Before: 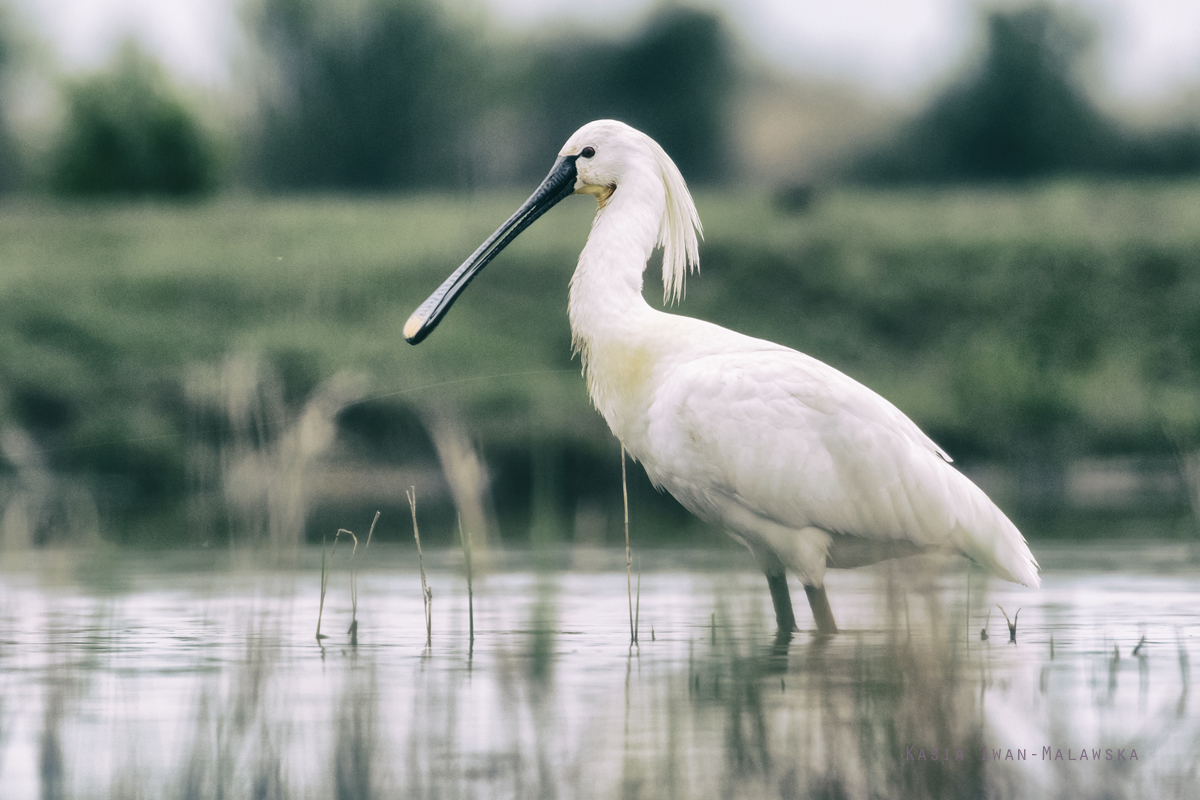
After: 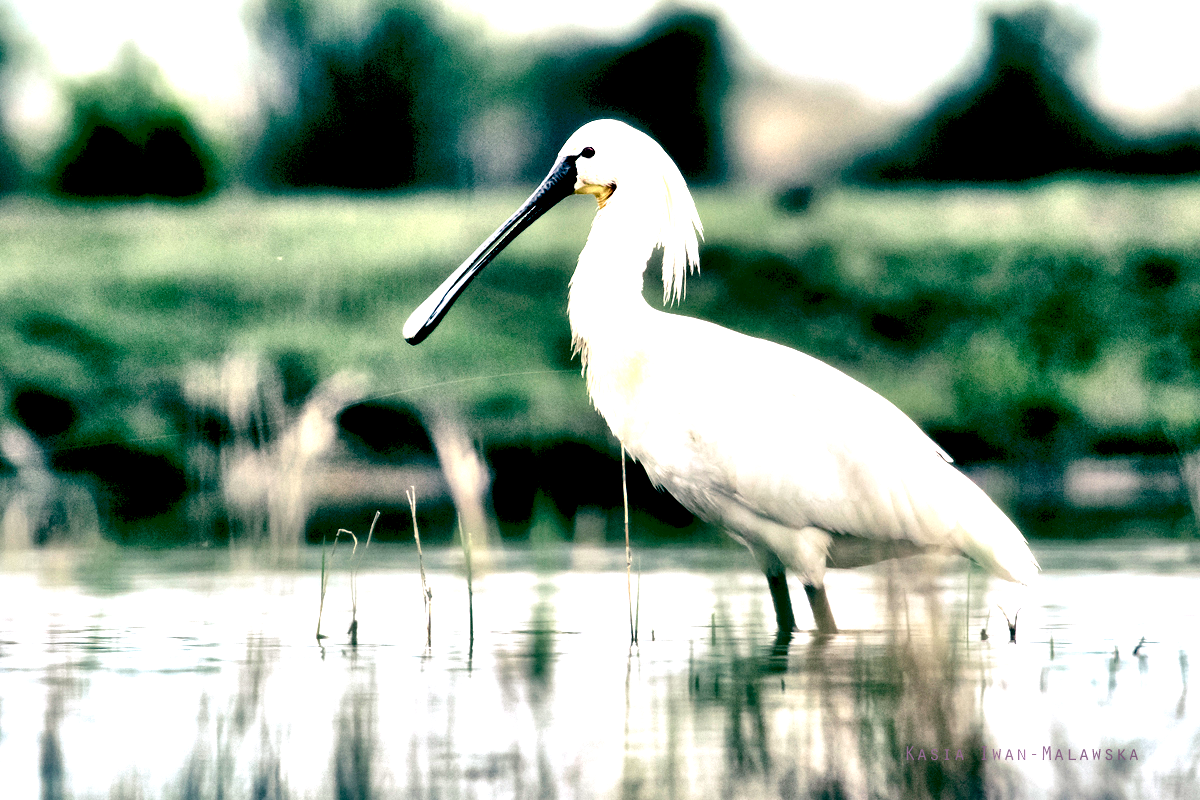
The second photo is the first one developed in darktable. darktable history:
exposure: black level correction 0.037, exposure 0.901 EV, compensate highlight preservation false
contrast equalizer: y [[0.6 ×6], [0.55 ×6], [0 ×6], [0 ×6], [0 ×6]]
